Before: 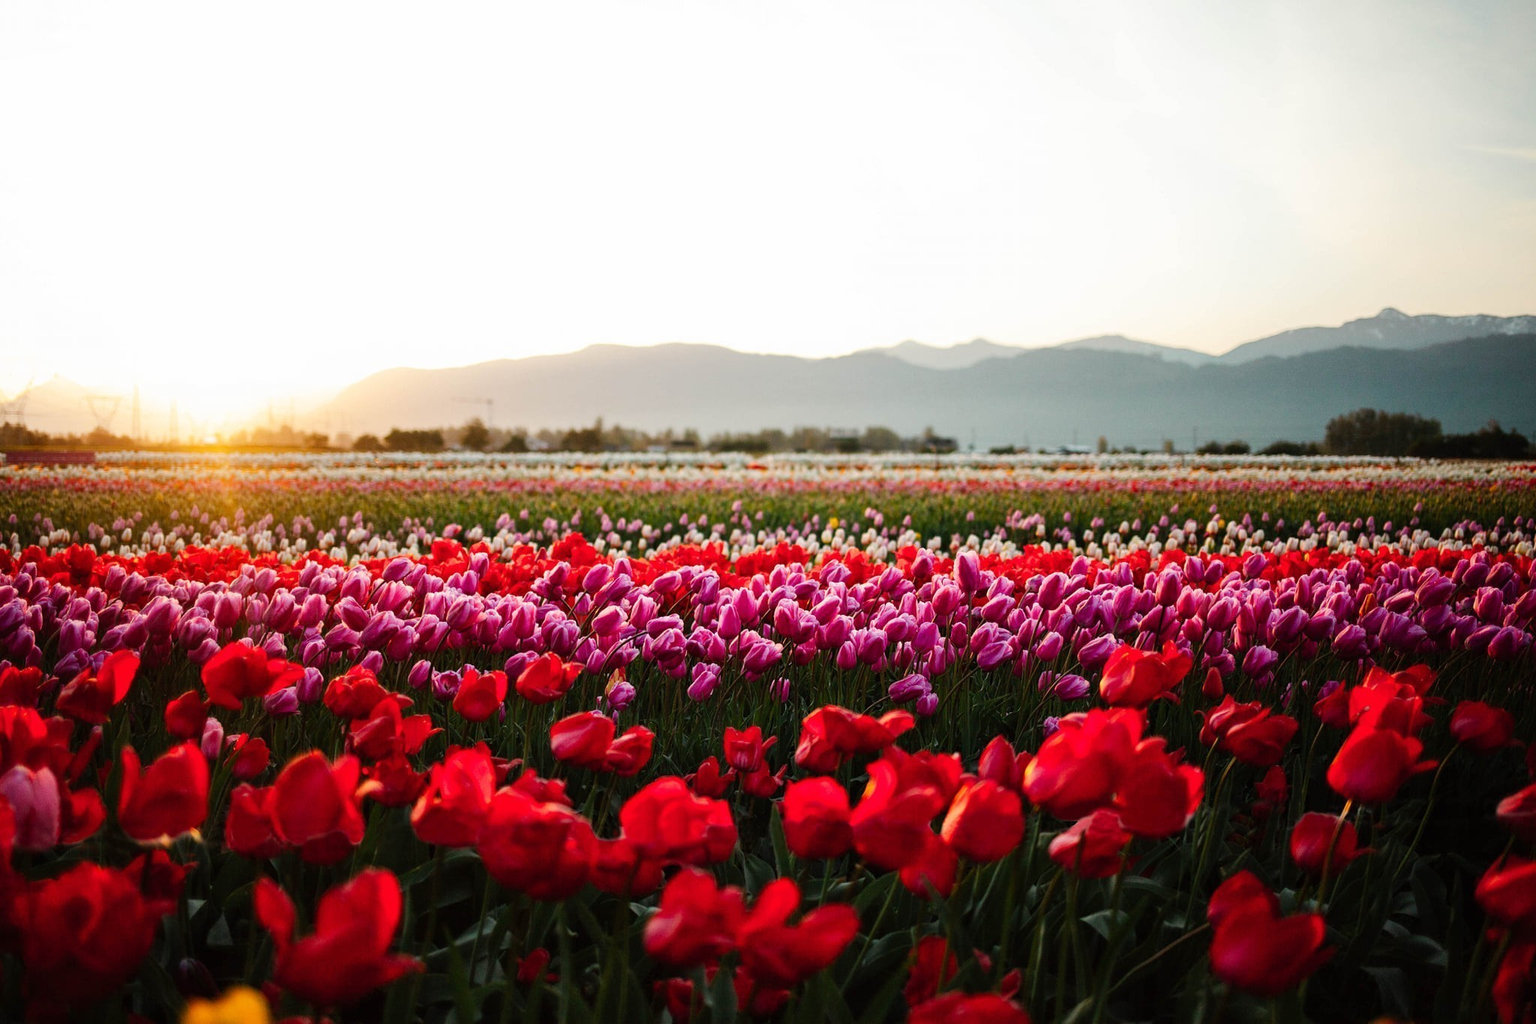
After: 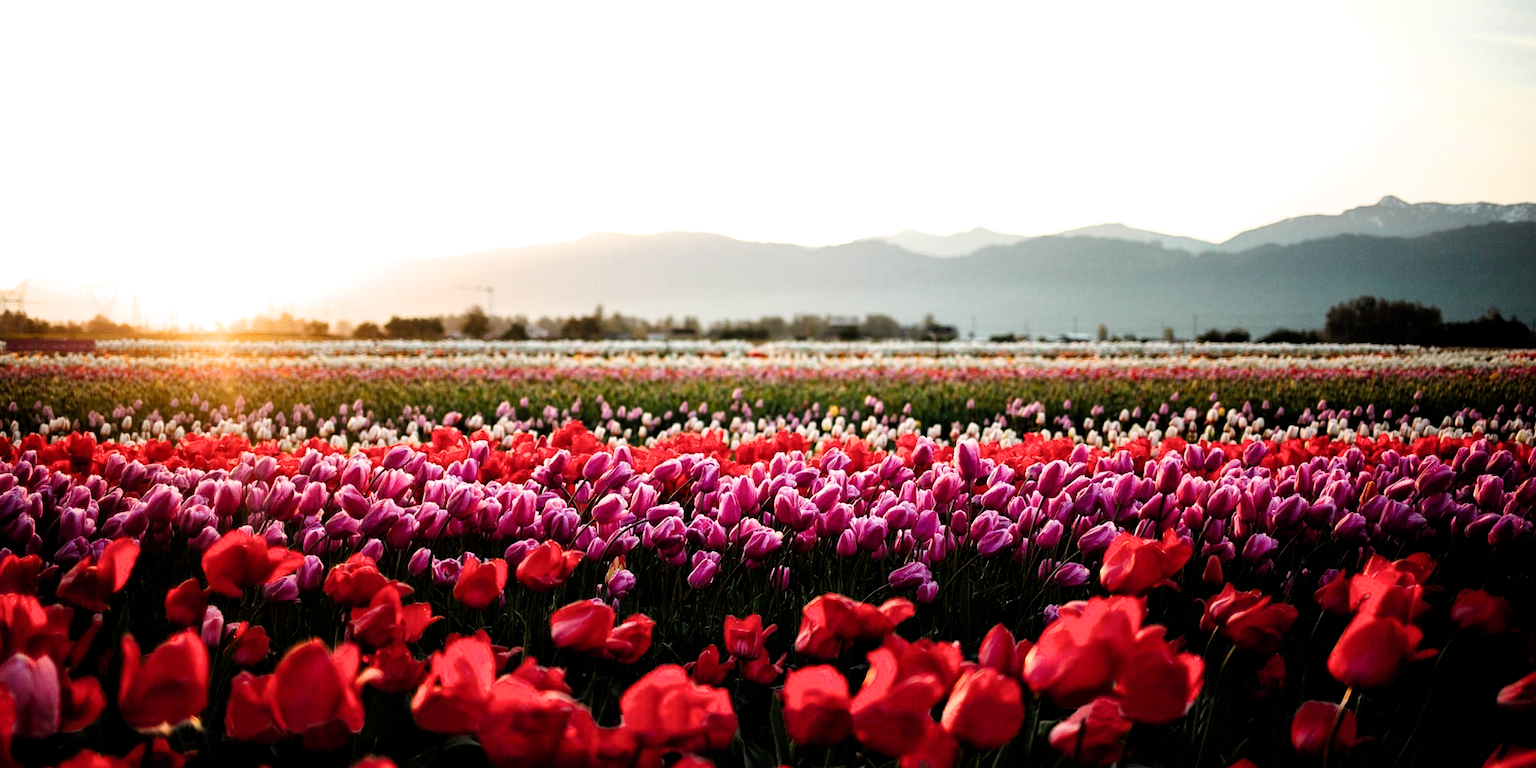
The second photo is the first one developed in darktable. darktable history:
tone equalizer: edges refinement/feathering 500, mask exposure compensation -1.57 EV, preserve details no
crop: top 11.048%, bottom 13.922%
filmic rgb: black relative exposure -8.27 EV, white relative exposure 2.2 EV, target white luminance 99.964%, hardness 7.13, latitude 75.26%, contrast 1.319, highlights saturation mix -3%, shadows ↔ highlights balance 30.72%
